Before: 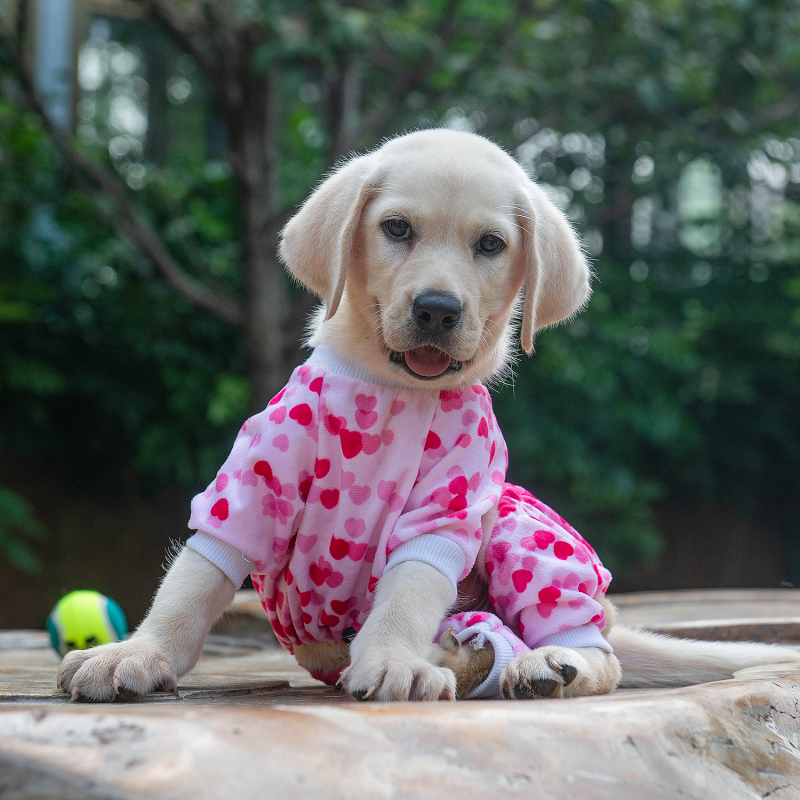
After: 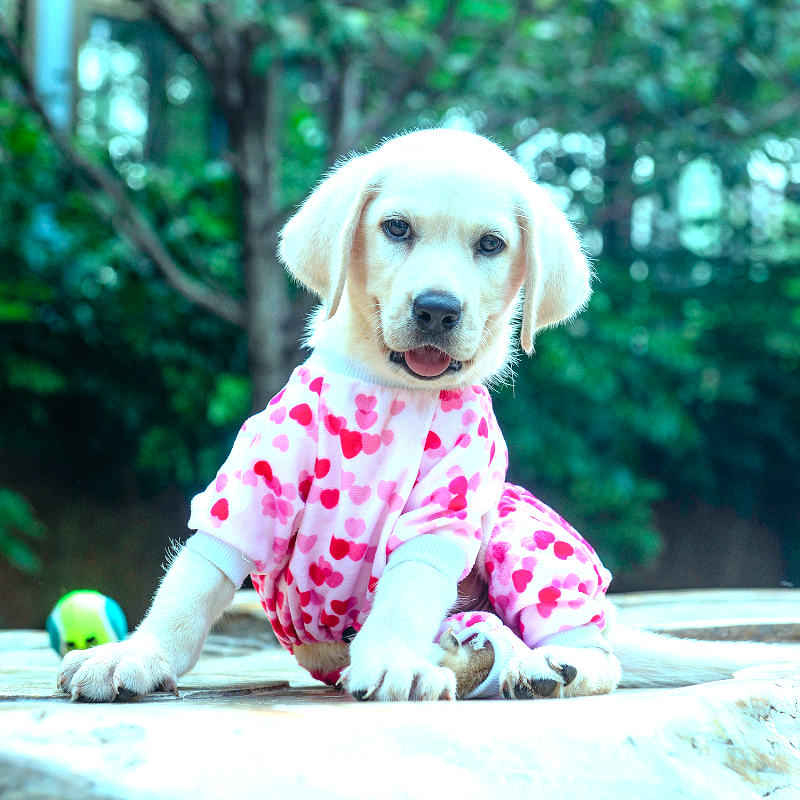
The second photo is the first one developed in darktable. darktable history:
white balance: red 1.009, blue 1.027
tone curve: curves: ch0 [(0, 0) (0.003, 0.003) (0.011, 0.003) (0.025, 0.007) (0.044, 0.014) (0.069, 0.02) (0.1, 0.03) (0.136, 0.054) (0.177, 0.099) (0.224, 0.156) (0.277, 0.227) (0.335, 0.302) (0.399, 0.375) (0.468, 0.456) (0.543, 0.54) (0.623, 0.625) (0.709, 0.717) (0.801, 0.807) (0.898, 0.895) (1, 1)], preserve colors none
exposure: black level correction 0, exposure 1.4 EV, compensate highlight preservation false
color balance rgb: shadows lift › chroma 7.23%, shadows lift › hue 246.48°, highlights gain › chroma 5.38%, highlights gain › hue 196.93°, white fulcrum 1 EV
